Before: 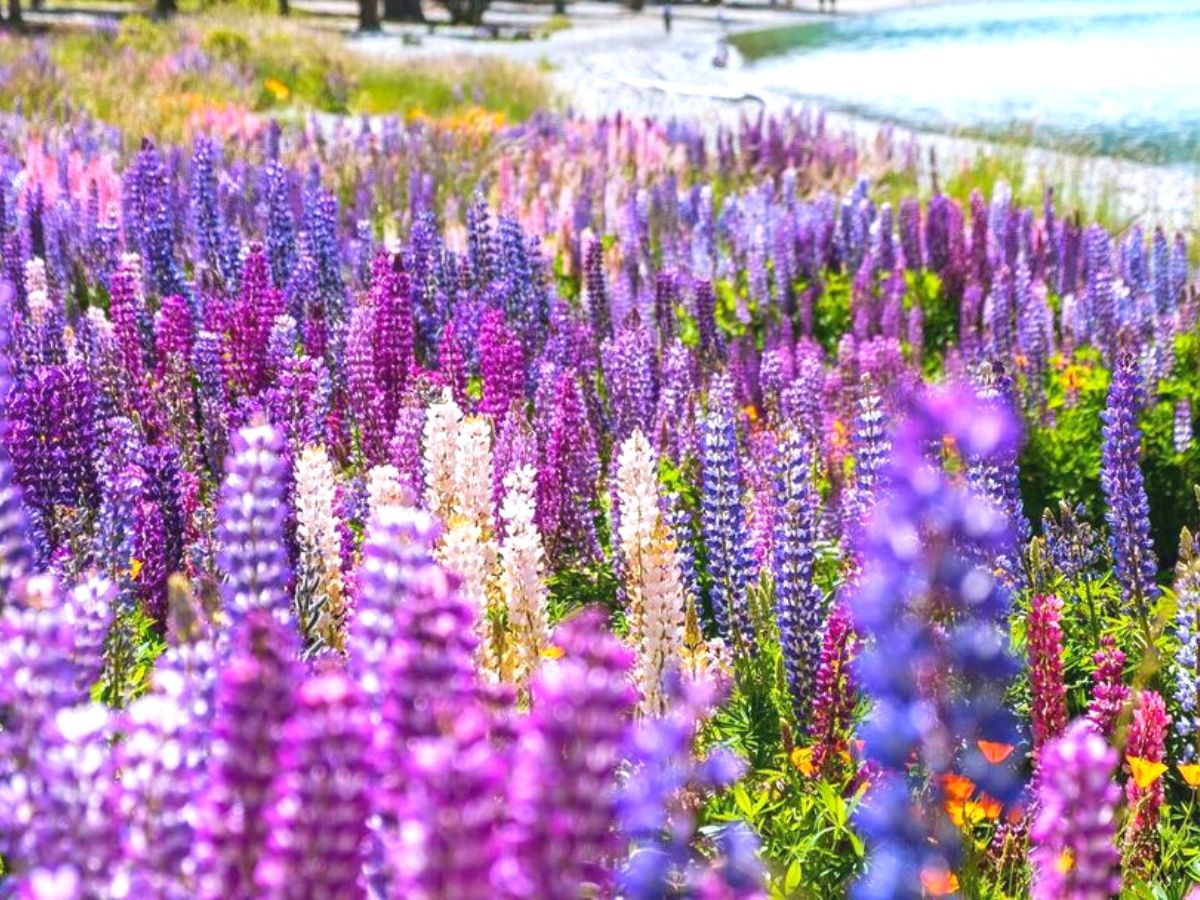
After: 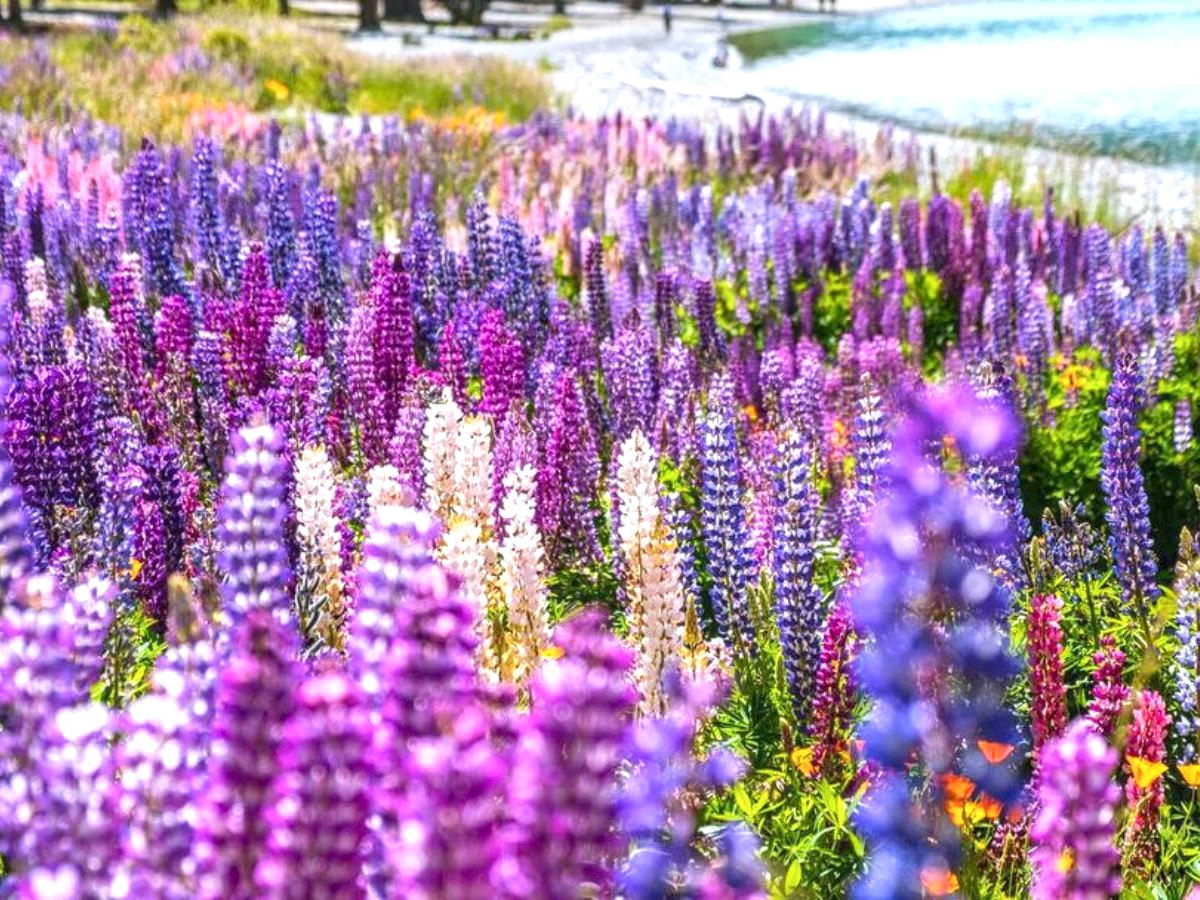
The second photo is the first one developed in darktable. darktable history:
local contrast: detail 130%
color balance rgb: perceptual saturation grading › global saturation 0.464%
